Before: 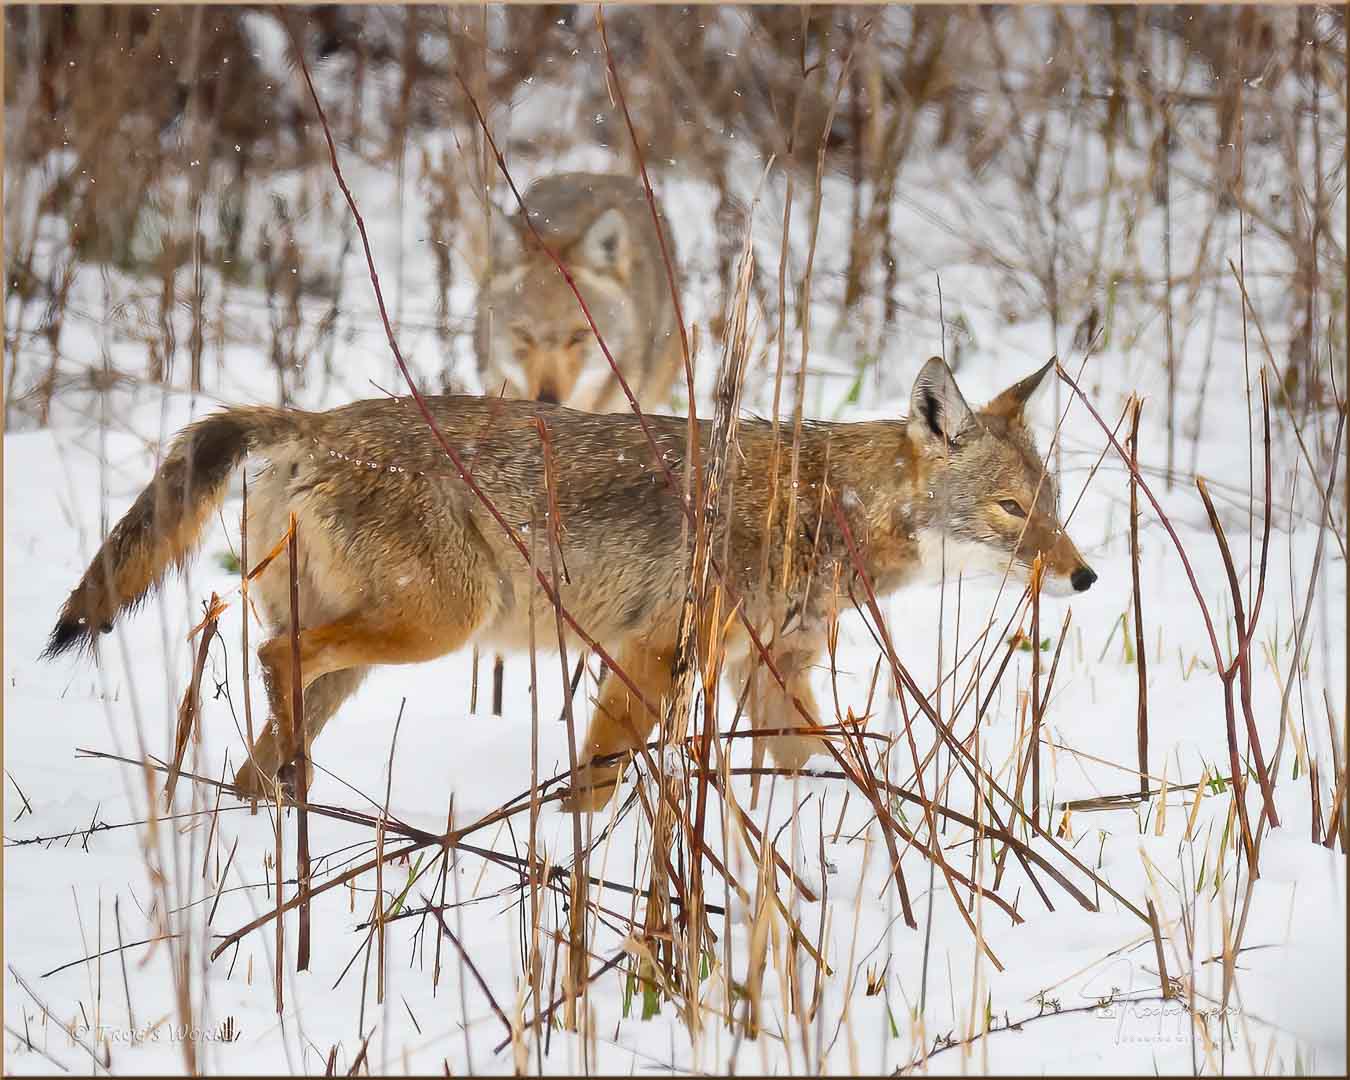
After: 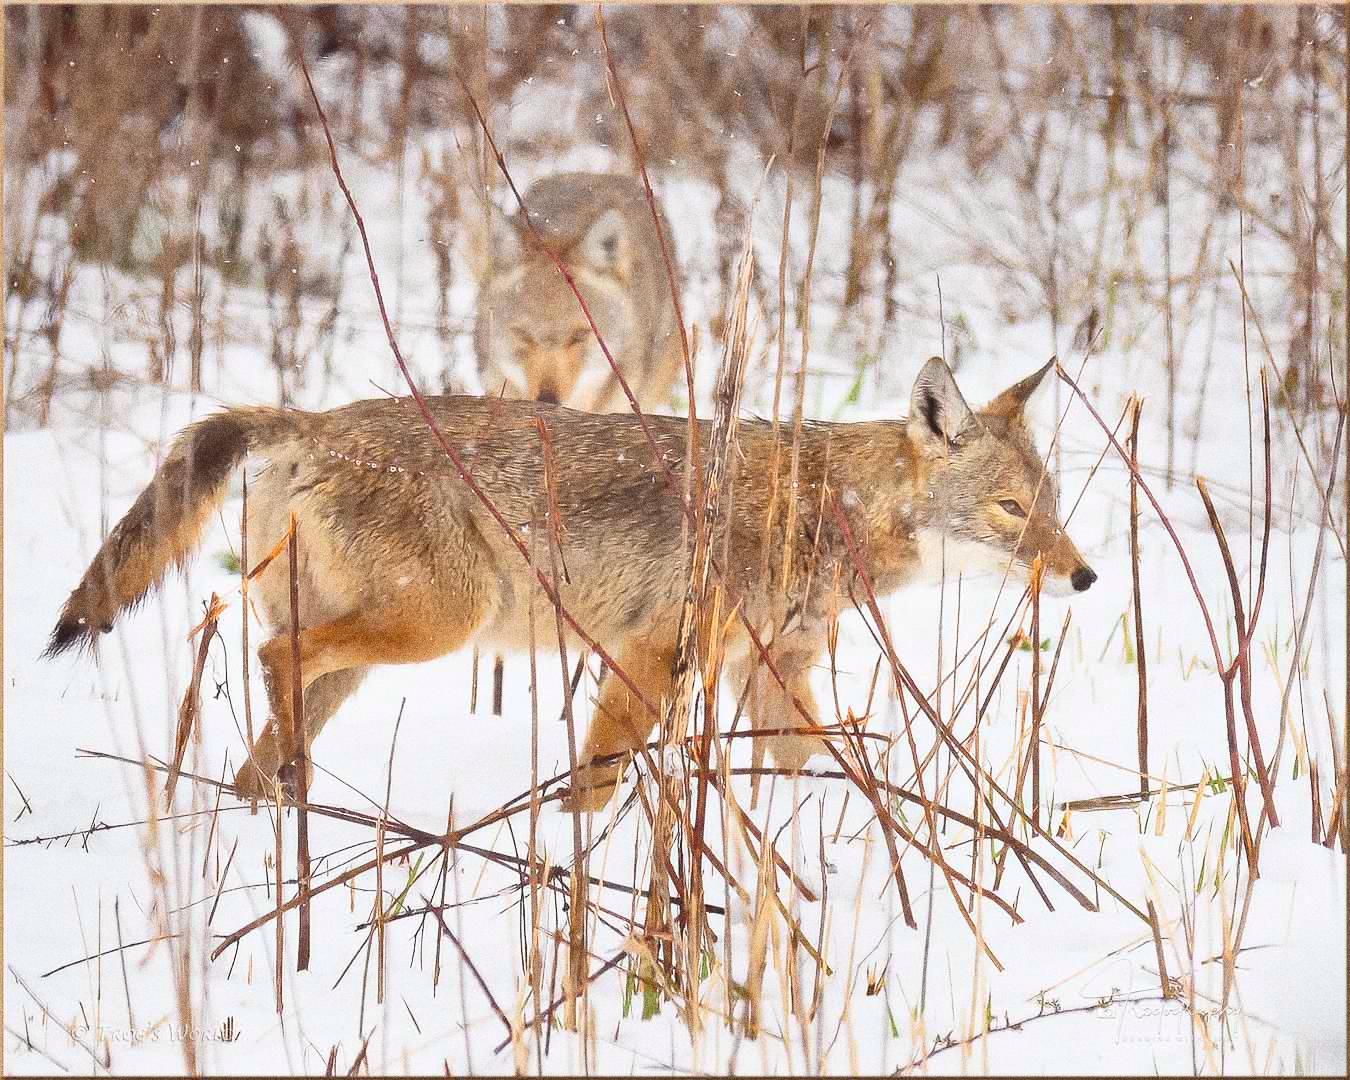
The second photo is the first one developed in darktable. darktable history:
grain: strength 49.07%
color balance: mode lift, gamma, gain (sRGB), lift [1, 1.049, 1, 1]
contrast brightness saturation: contrast 0.14, brightness 0.21
